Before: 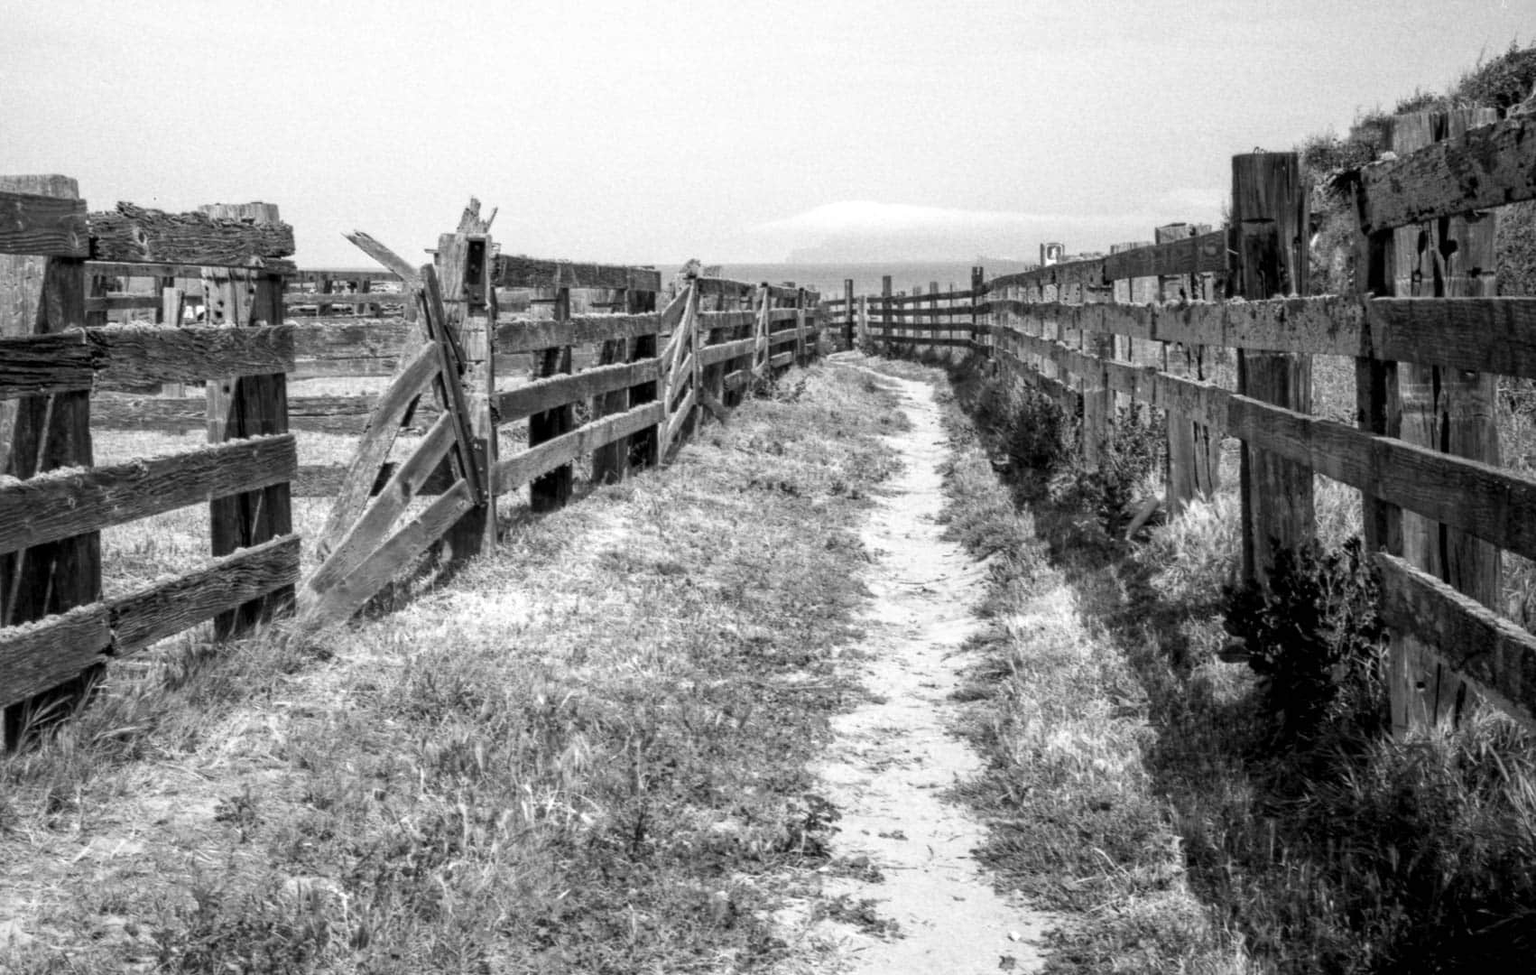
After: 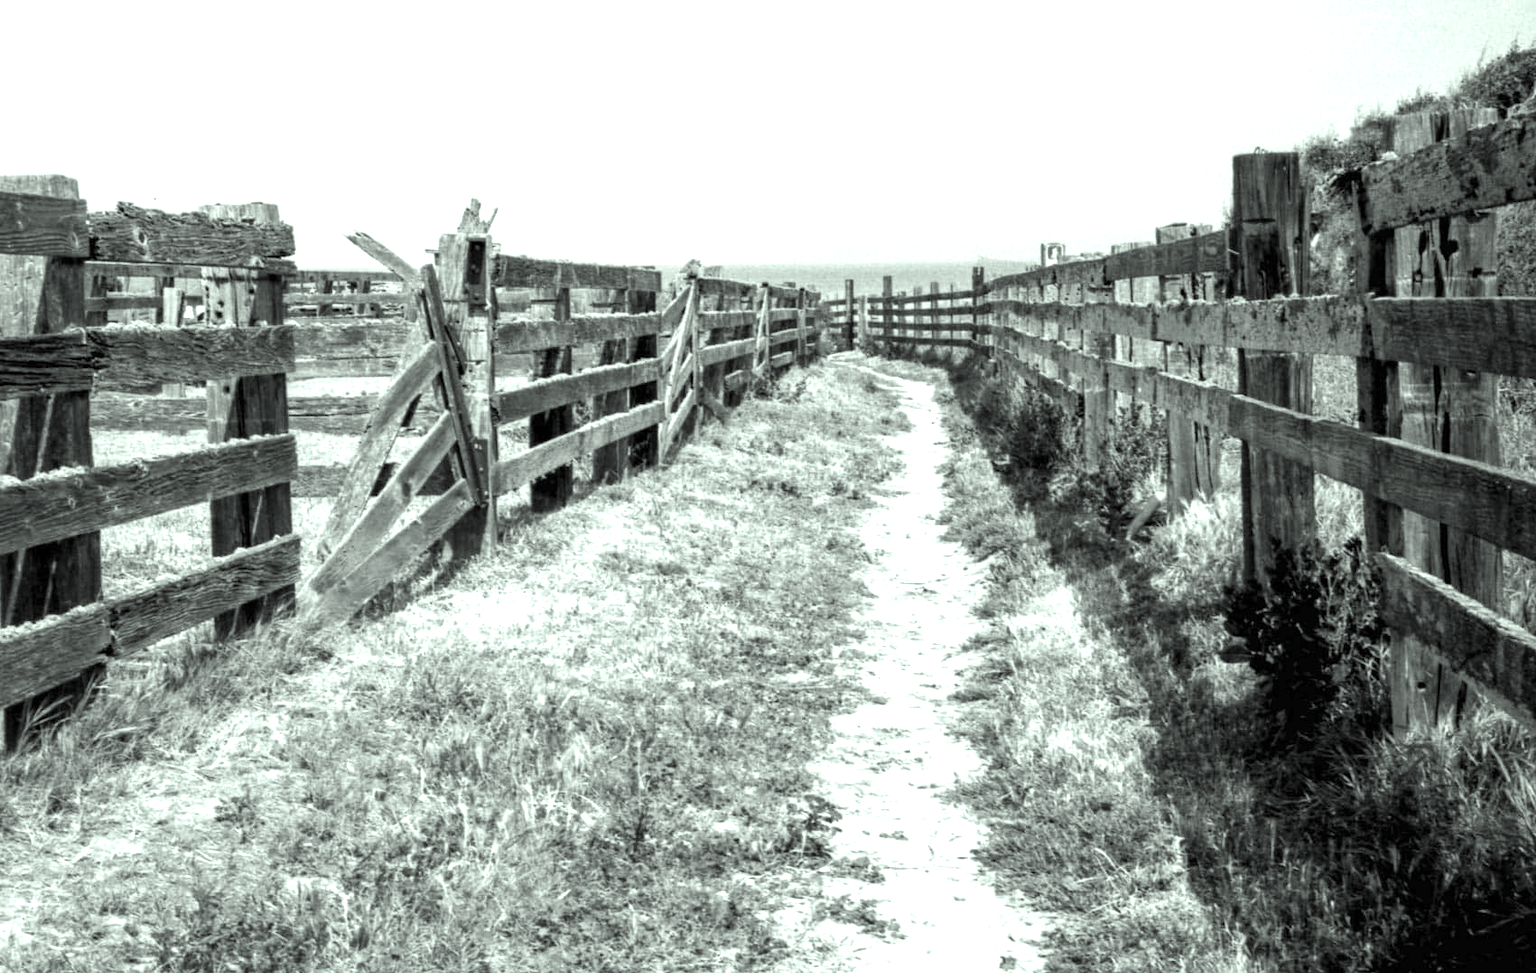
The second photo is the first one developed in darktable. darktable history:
crop: top 0.05%, bottom 0.098%
white balance: emerald 1
exposure: black level correction 0, exposure 0.7 EV, compensate exposure bias true, compensate highlight preservation false
color correction: highlights a* -8, highlights b* 3.1
